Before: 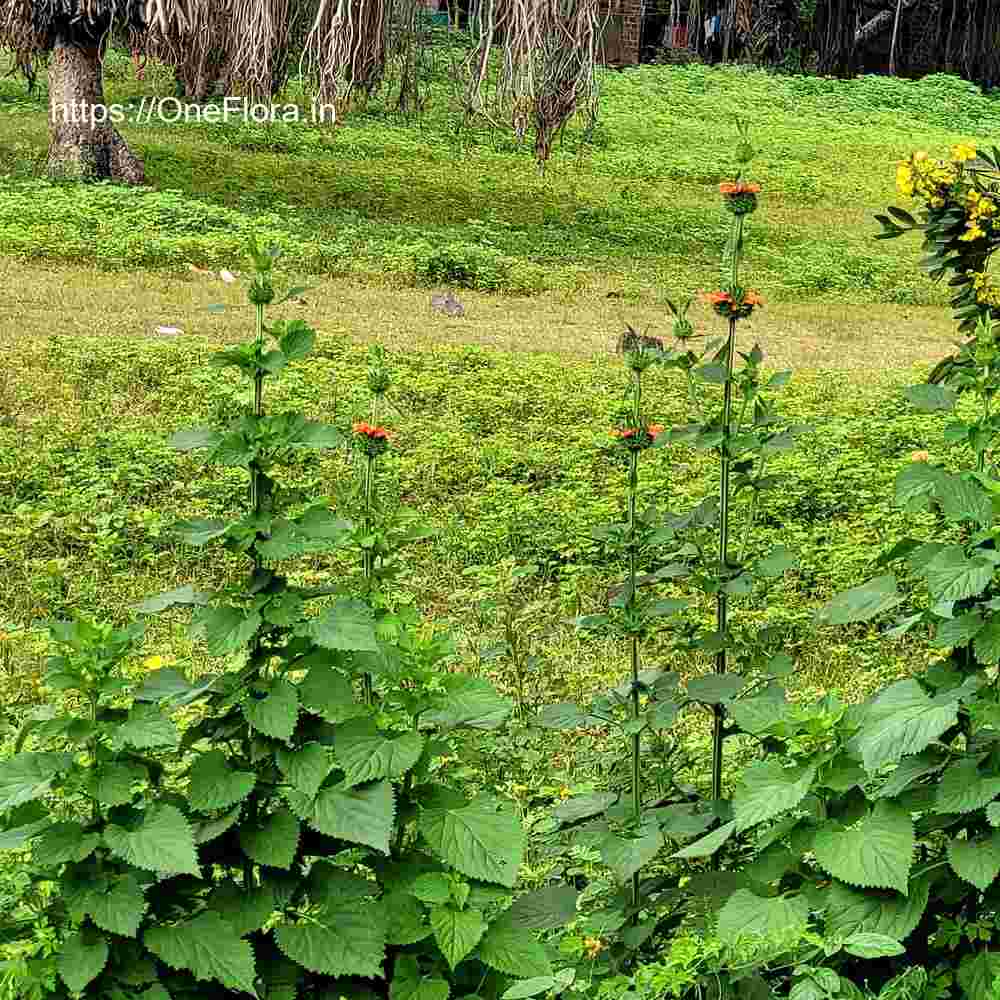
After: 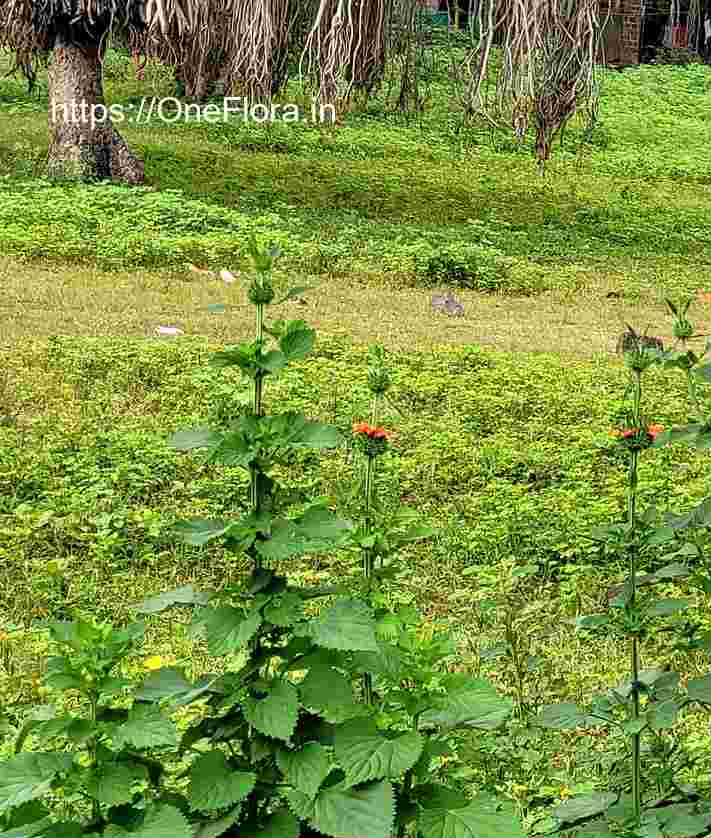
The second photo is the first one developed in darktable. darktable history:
crop: right 28.827%, bottom 16.131%
